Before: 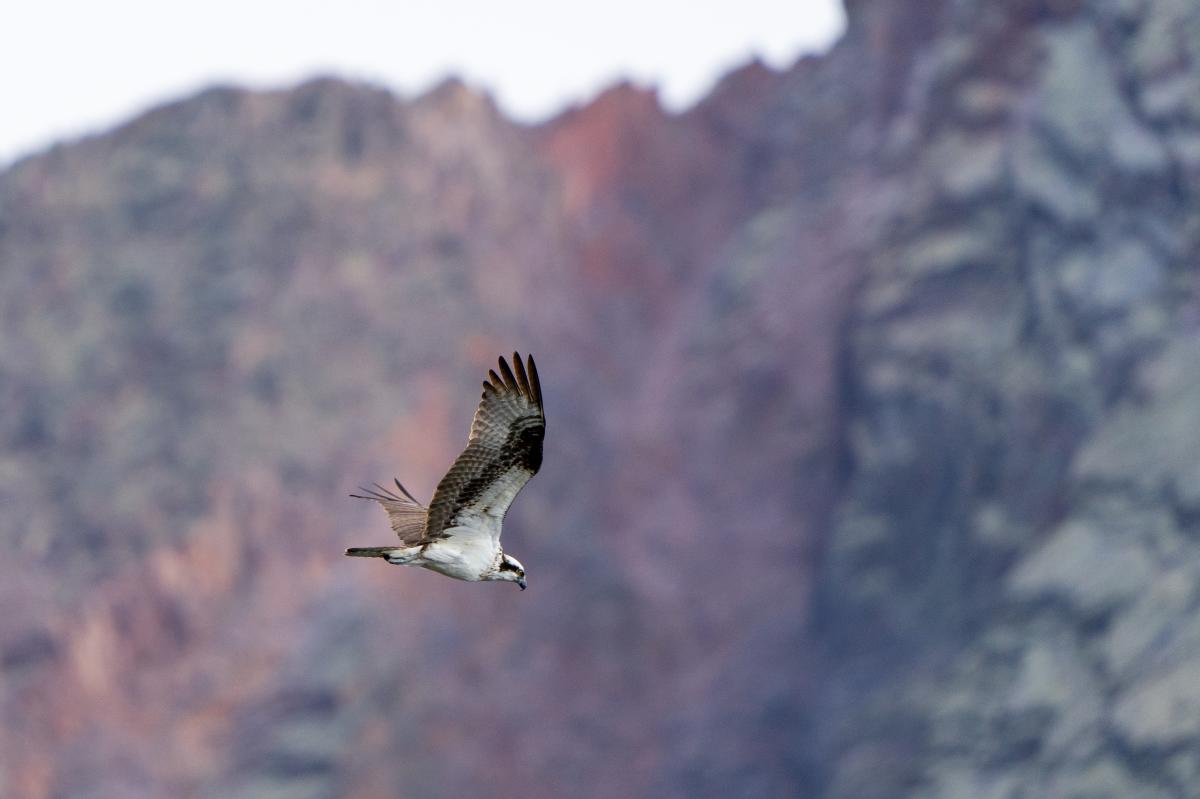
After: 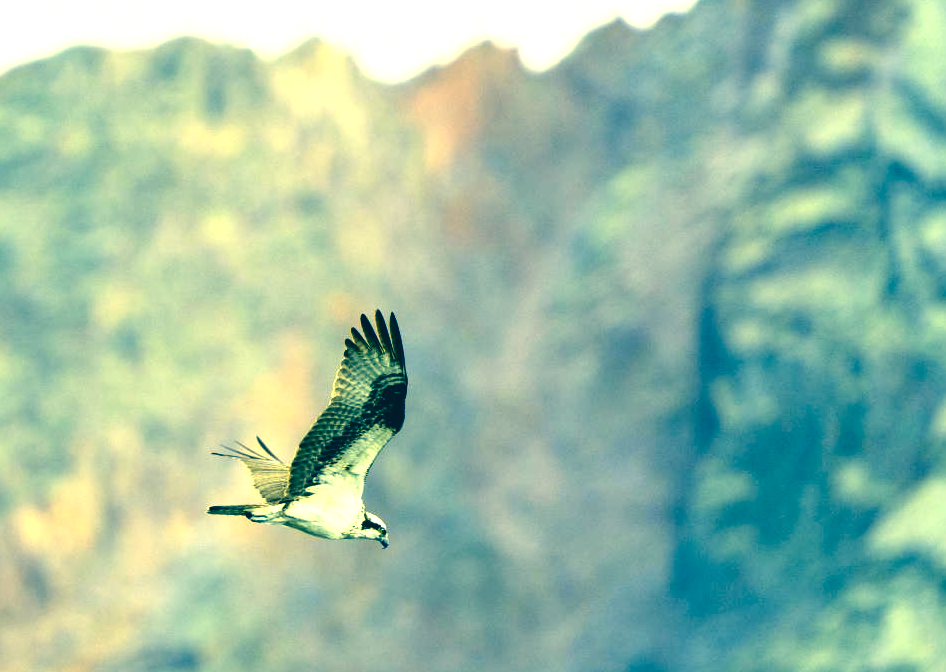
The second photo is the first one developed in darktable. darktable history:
crop: left 11.51%, top 5.381%, right 9.574%, bottom 10.435%
exposure: black level correction 0, exposure 0.894 EV, compensate highlight preservation false
color correction: highlights a* -15.67, highlights b* 39.63, shadows a* -39.78, shadows b* -26.18
tone equalizer: -8 EV -0.756 EV, -7 EV -0.729 EV, -6 EV -0.593 EV, -5 EV -0.39 EV, -3 EV 0.367 EV, -2 EV 0.6 EV, -1 EV 0.697 EV, +0 EV 0.761 EV, edges refinement/feathering 500, mask exposure compensation -1.57 EV, preserve details no
